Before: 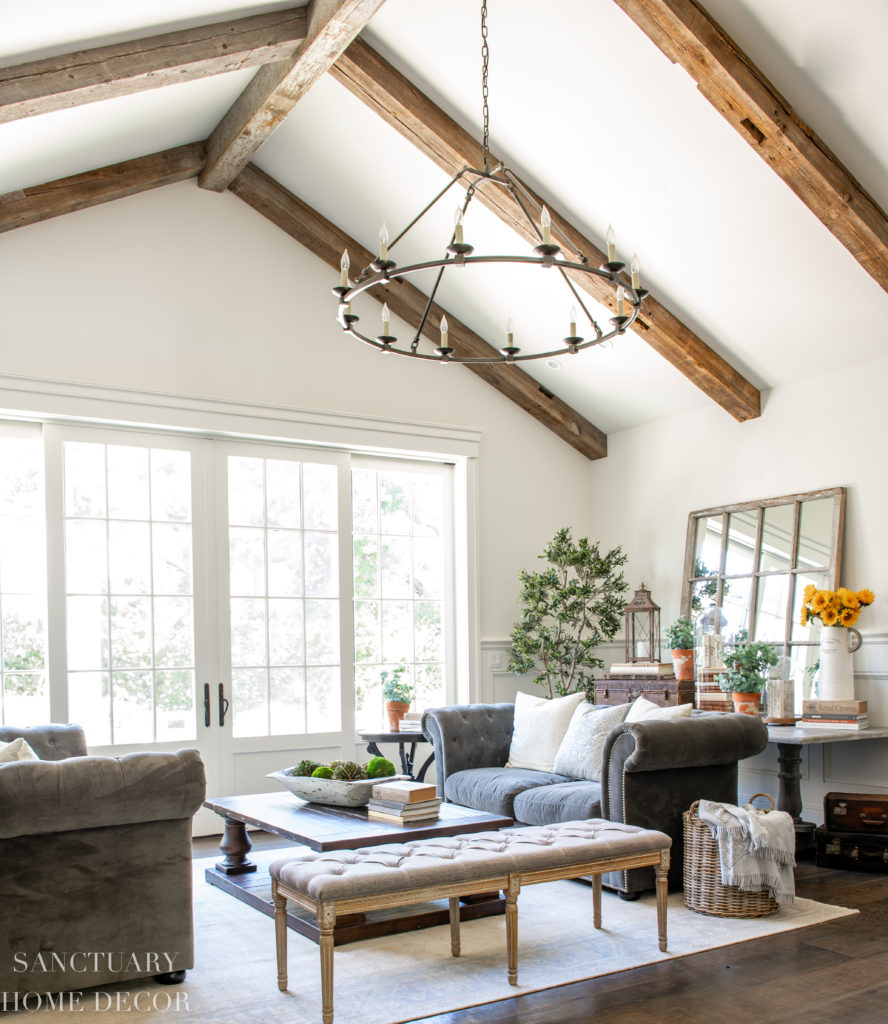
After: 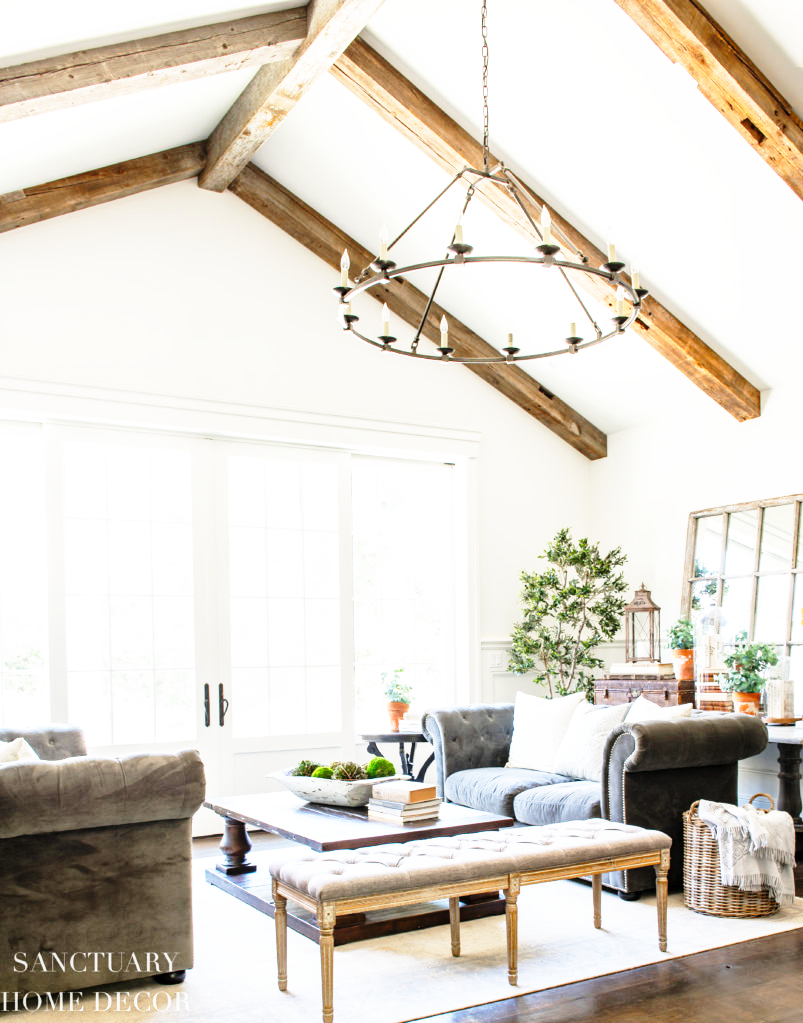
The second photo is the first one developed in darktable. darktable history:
base curve: curves: ch0 [(0, 0) (0.026, 0.03) (0.109, 0.232) (0.351, 0.748) (0.669, 0.968) (1, 1)], preserve colors none
crop: right 9.509%, bottom 0.031%
